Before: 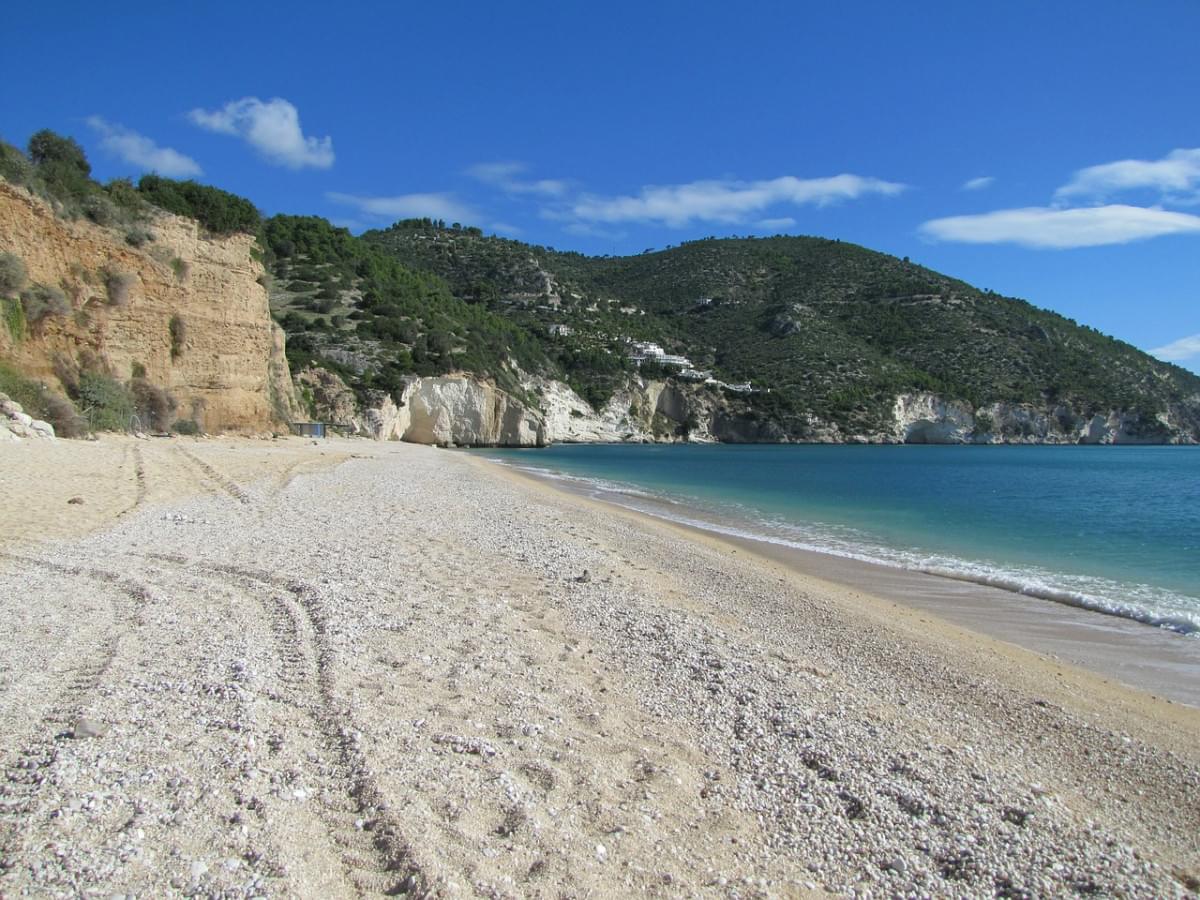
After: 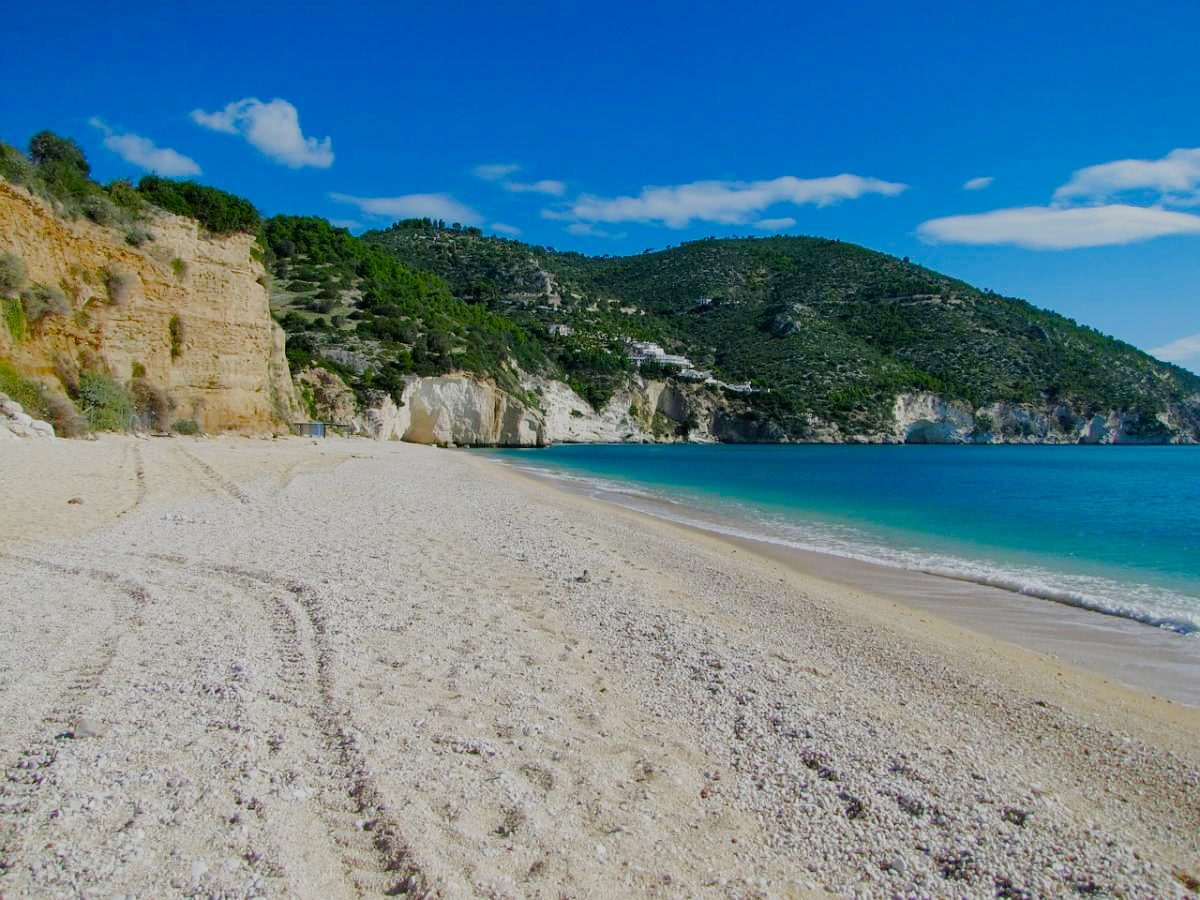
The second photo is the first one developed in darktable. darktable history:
color balance rgb: perceptual saturation grading › global saturation 0.951%, perceptual saturation grading › mid-tones 6.352%, perceptual saturation grading › shadows 72.126%, global vibrance 30.207%
exposure: compensate highlight preservation false
filmic rgb: black relative exposure -6.93 EV, white relative exposure 5.61 EV, hardness 2.86, add noise in highlights 0.002, preserve chrominance no, color science v3 (2019), use custom middle-gray values true, contrast in highlights soft
